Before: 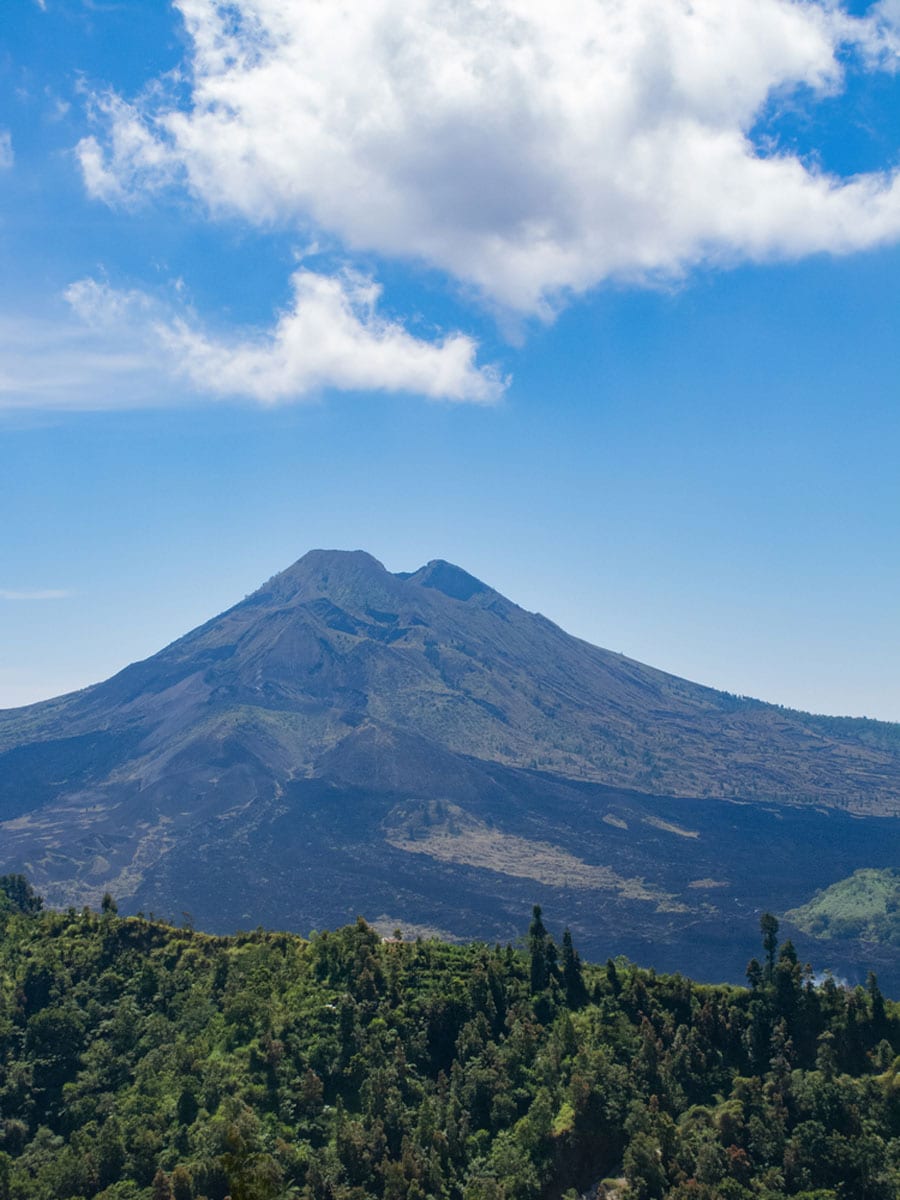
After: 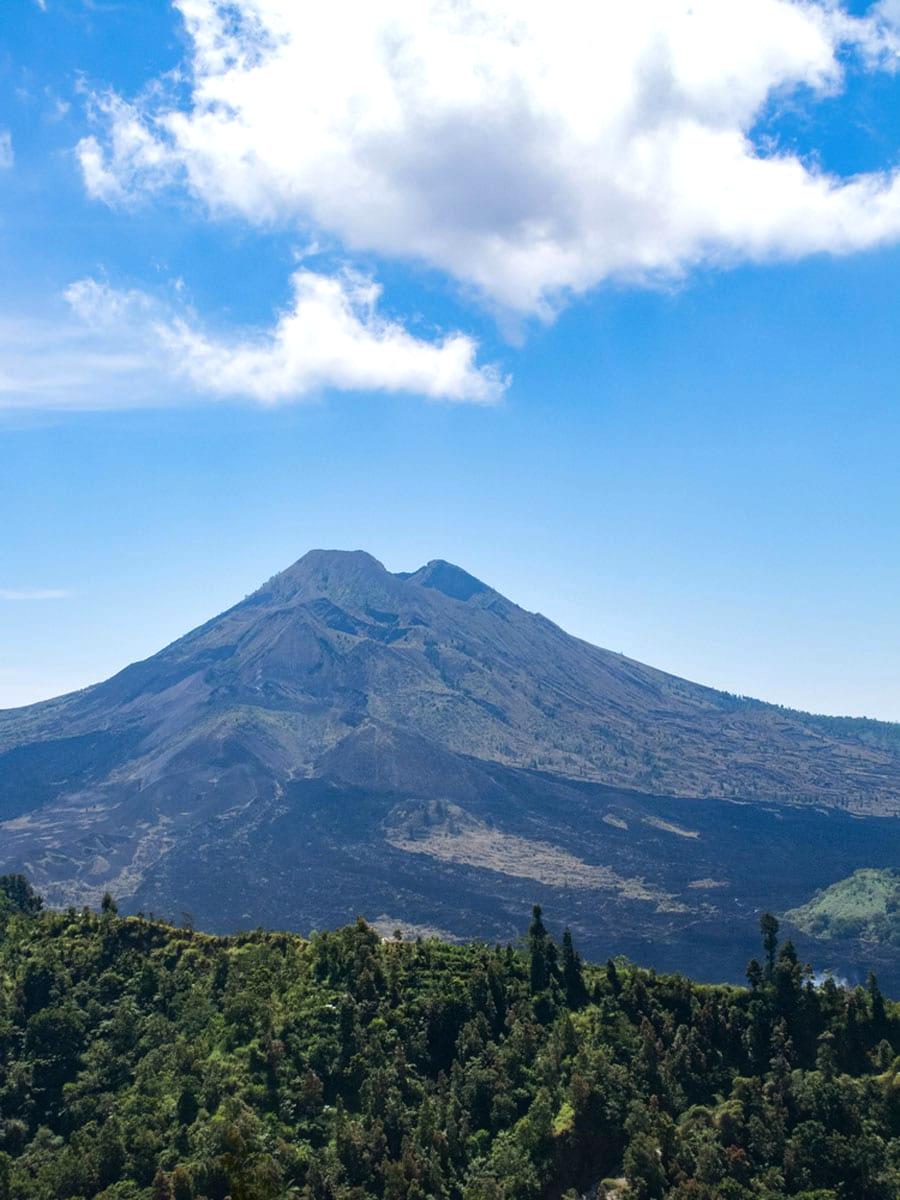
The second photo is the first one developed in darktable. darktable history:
tone equalizer: -8 EV -0.391 EV, -7 EV -0.39 EV, -6 EV -0.348 EV, -5 EV -0.259 EV, -3 EV 0.253 EV, -2 EV 0.323 EV, -1 EV 0.369 EV, +0 EV 0.403 EV, edges refinement/feathering 500, mask exposure compensation -1.57 EV, preserve details no
